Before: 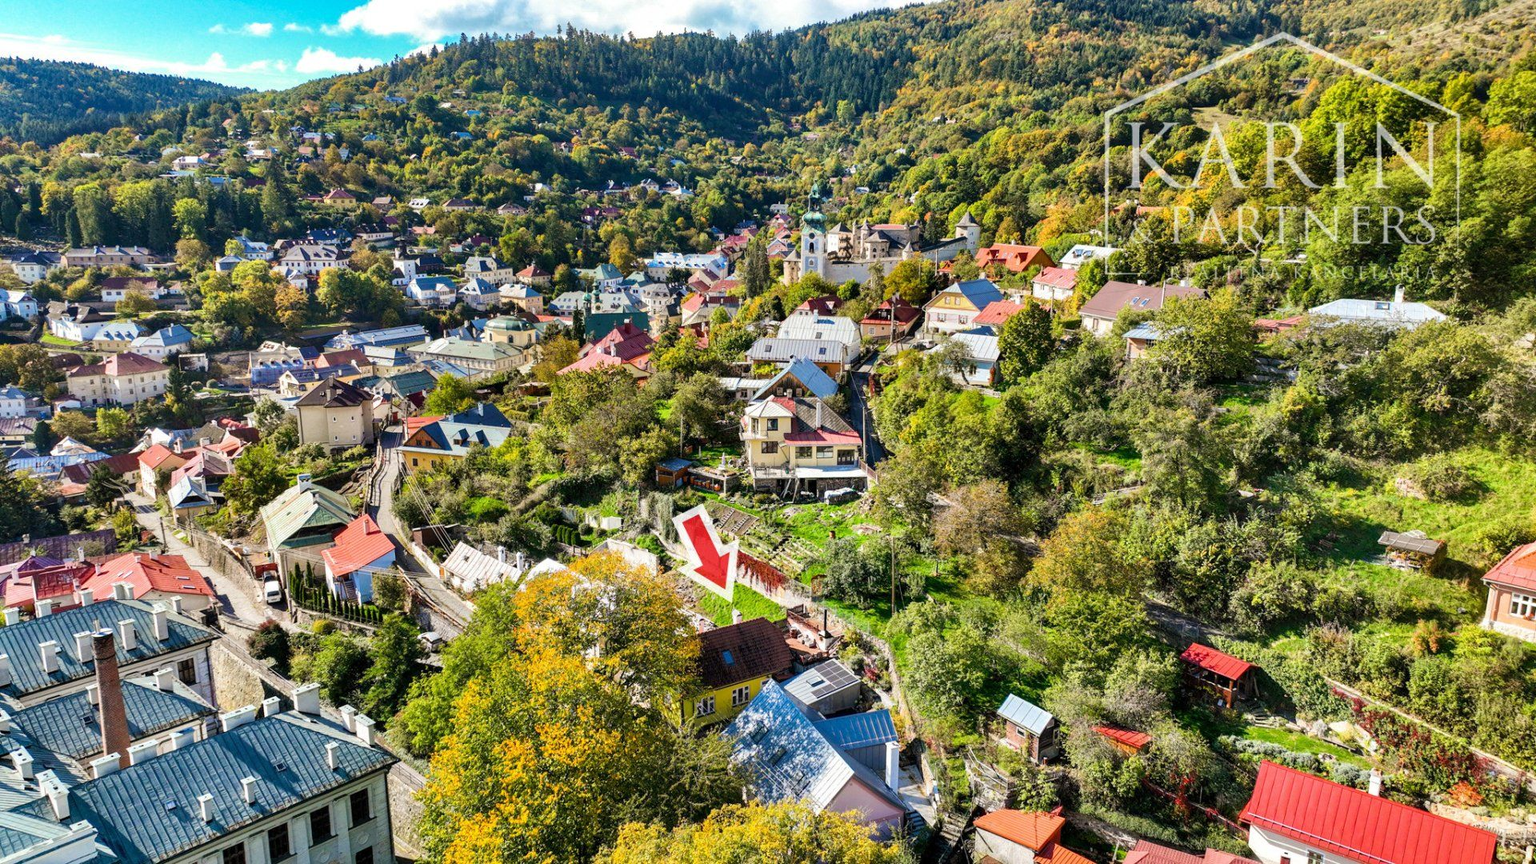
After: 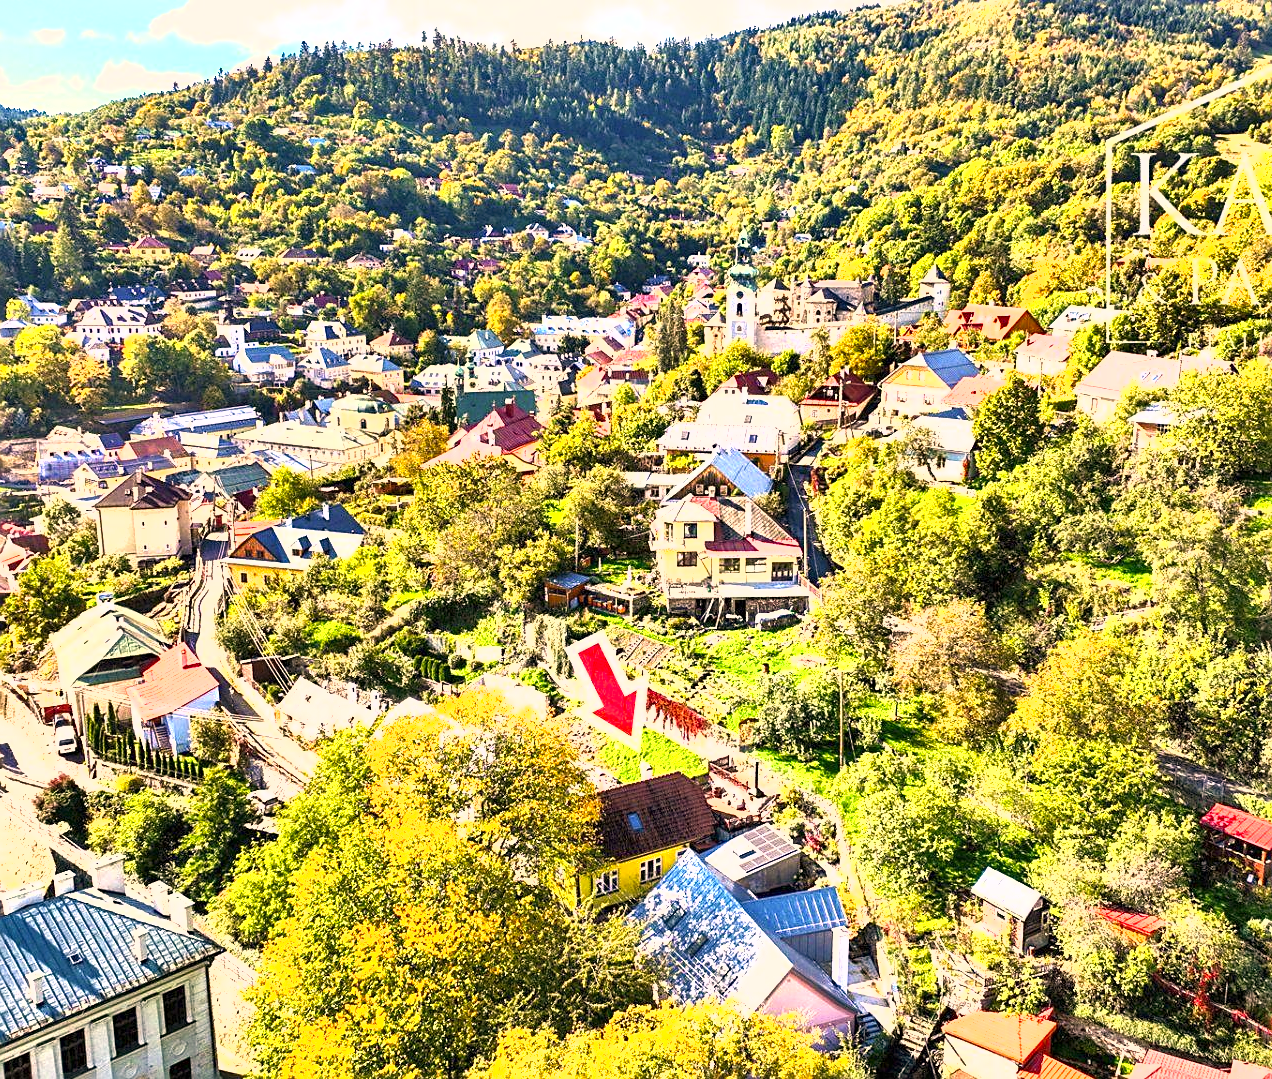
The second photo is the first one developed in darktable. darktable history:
exposure: black level correction 0, exposure 1.471 EV, compensate highlight preservation false
color correction: highlights a* 11.91, highlights b* 12.07
crop and rotate: left 14.336%, right 19.378%
sharpen: on, module defaults
shadows and highlights: low approximation 0.01, soften with gaussian
